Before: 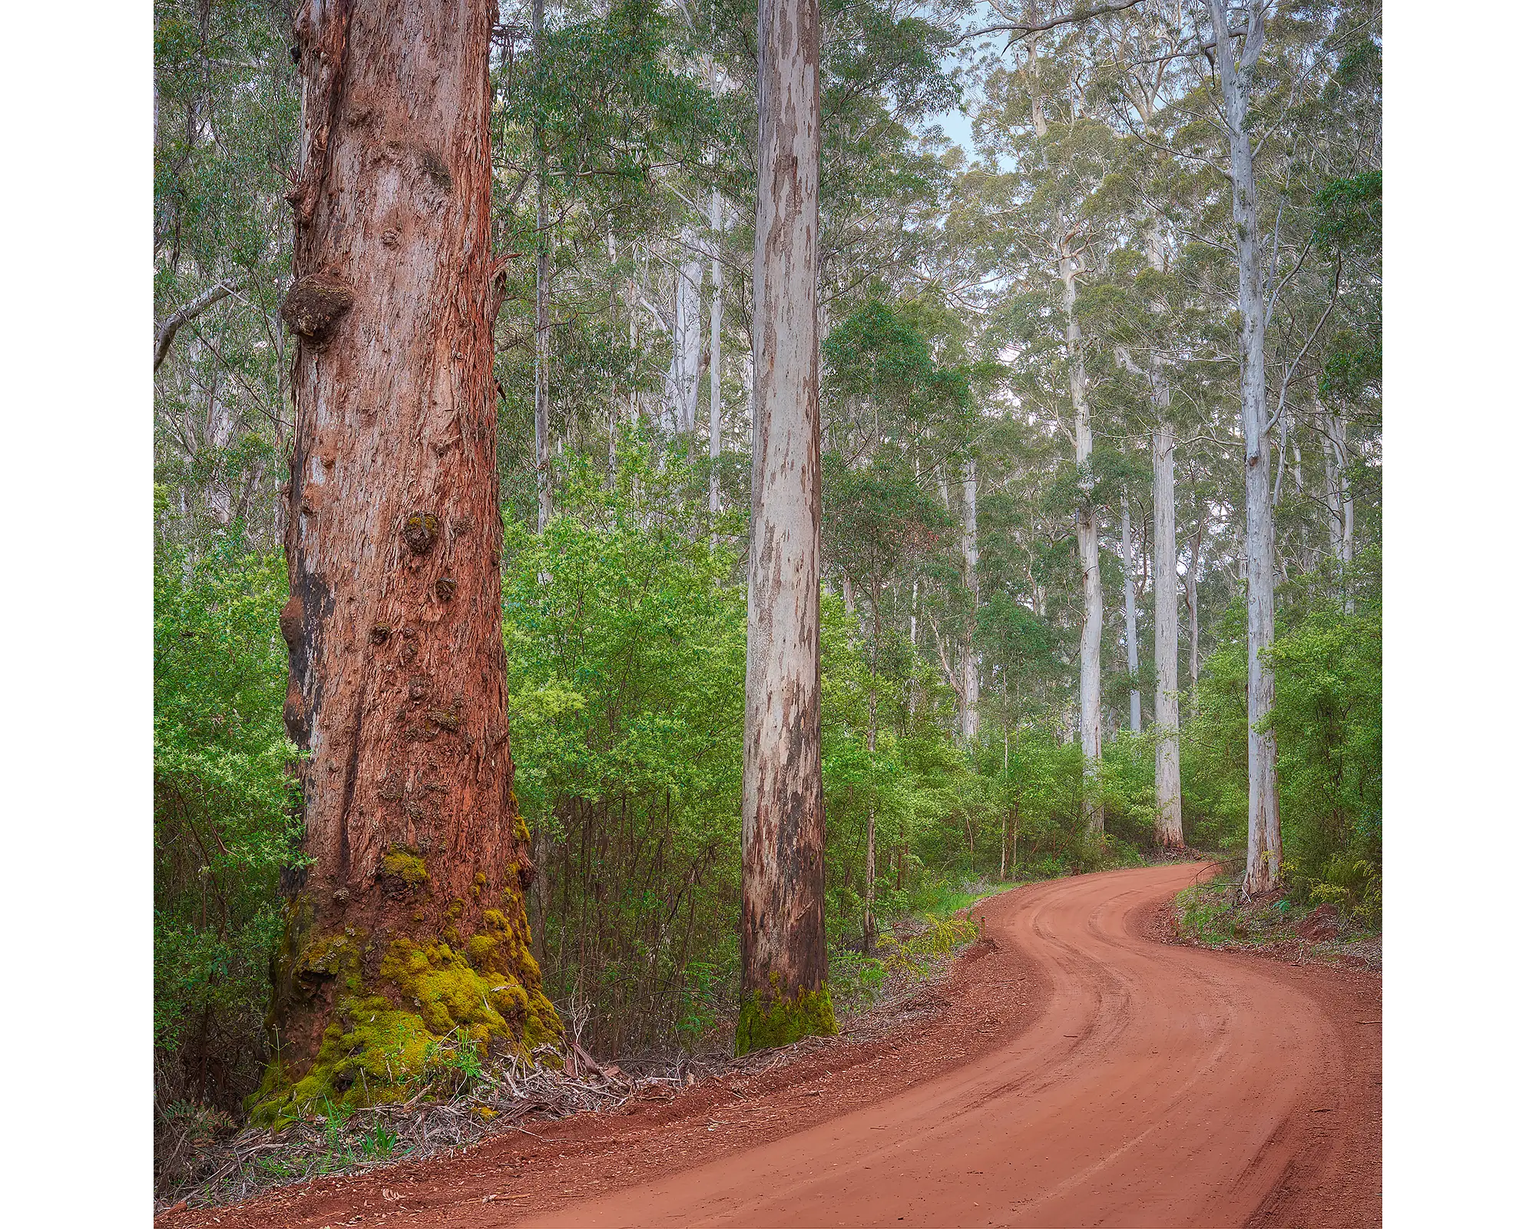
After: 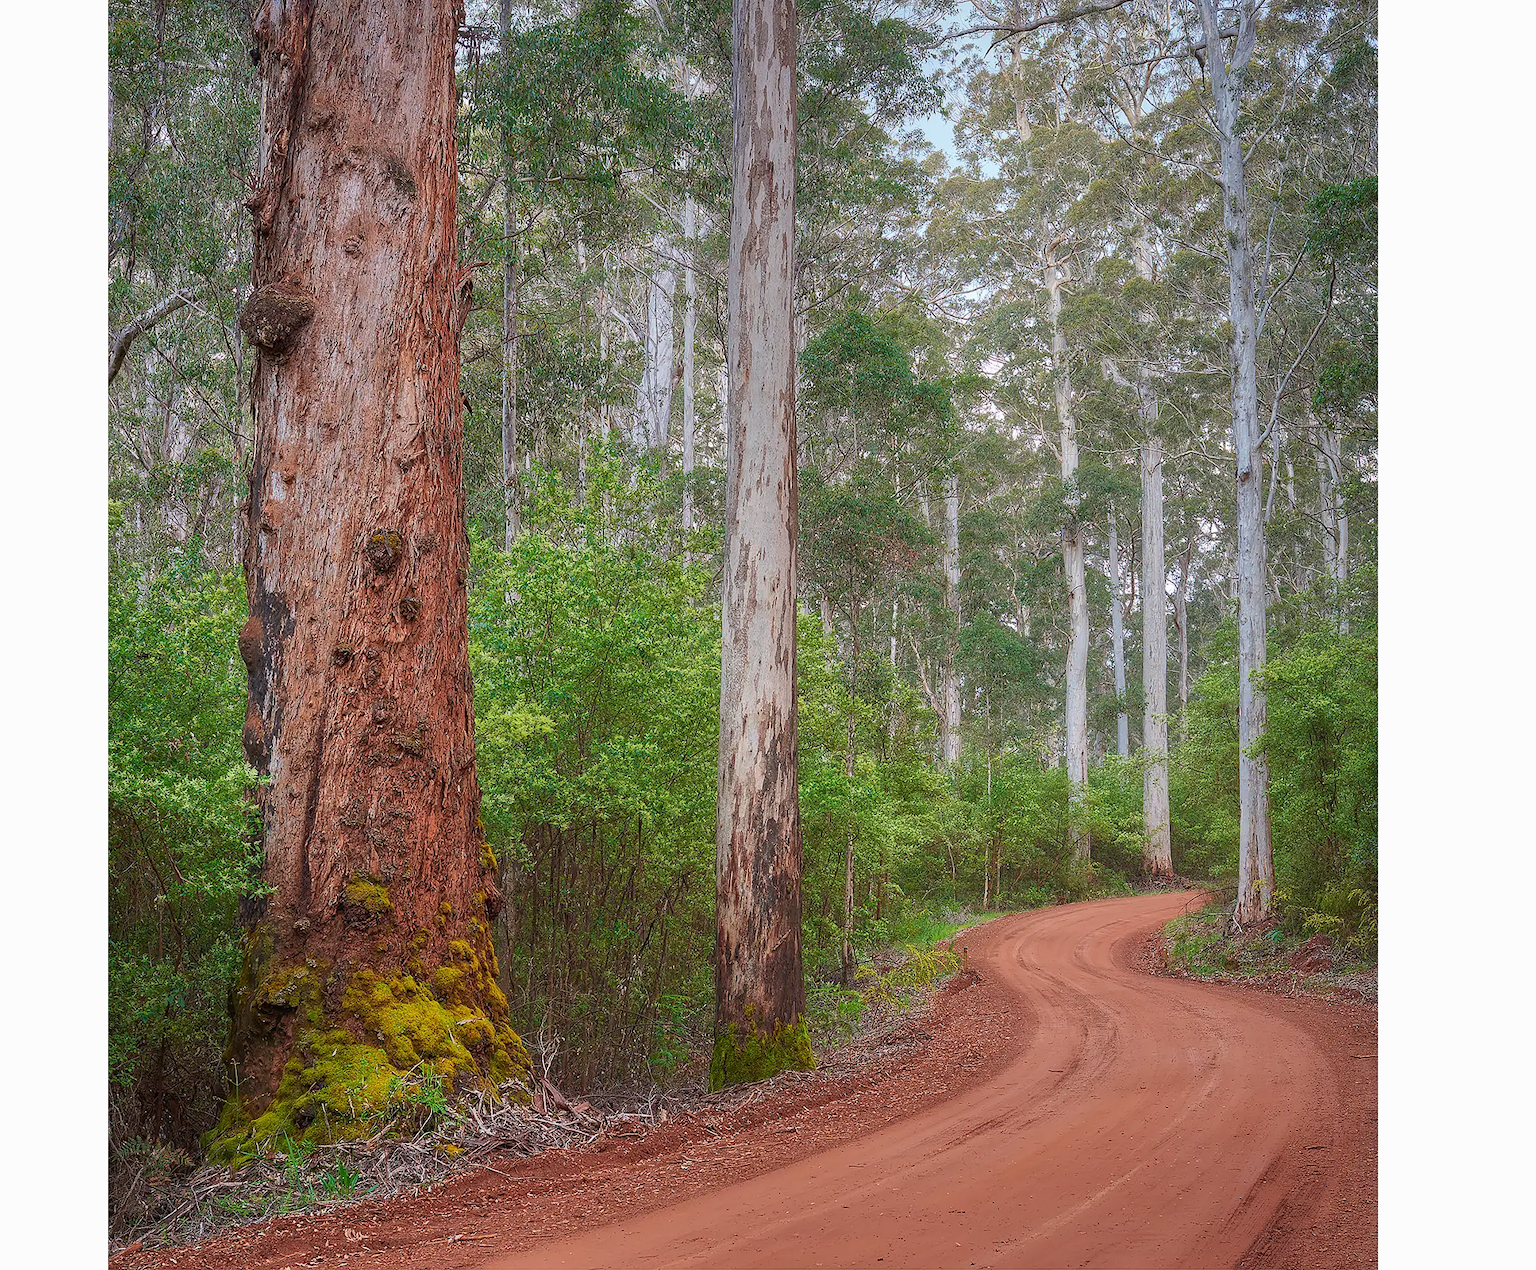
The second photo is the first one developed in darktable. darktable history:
crop and rotate: left 3.238%
exposure: exposure -0.04 EV, compensate highlight preservation false
